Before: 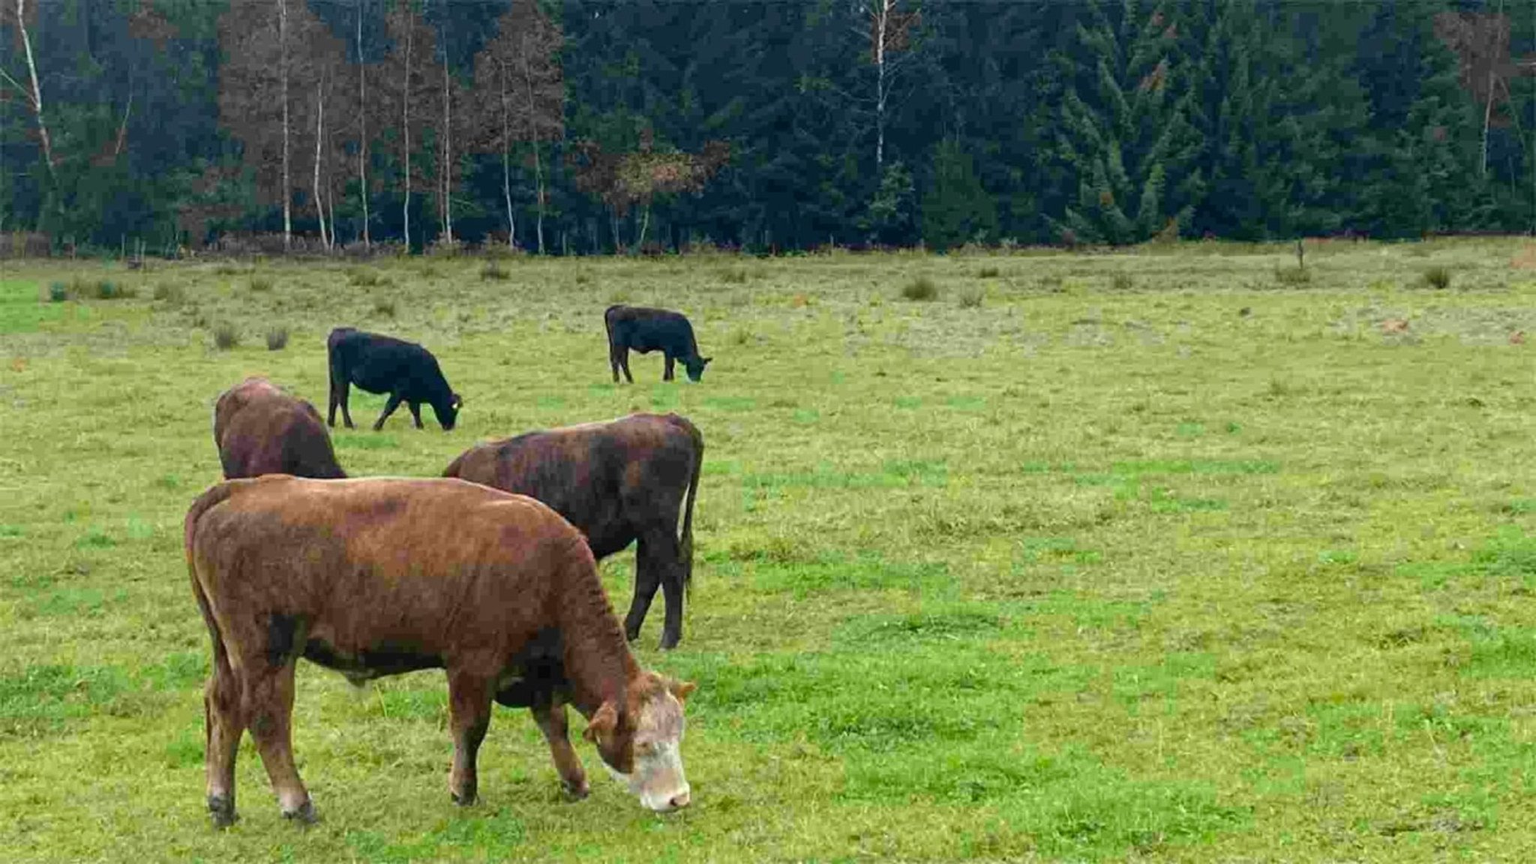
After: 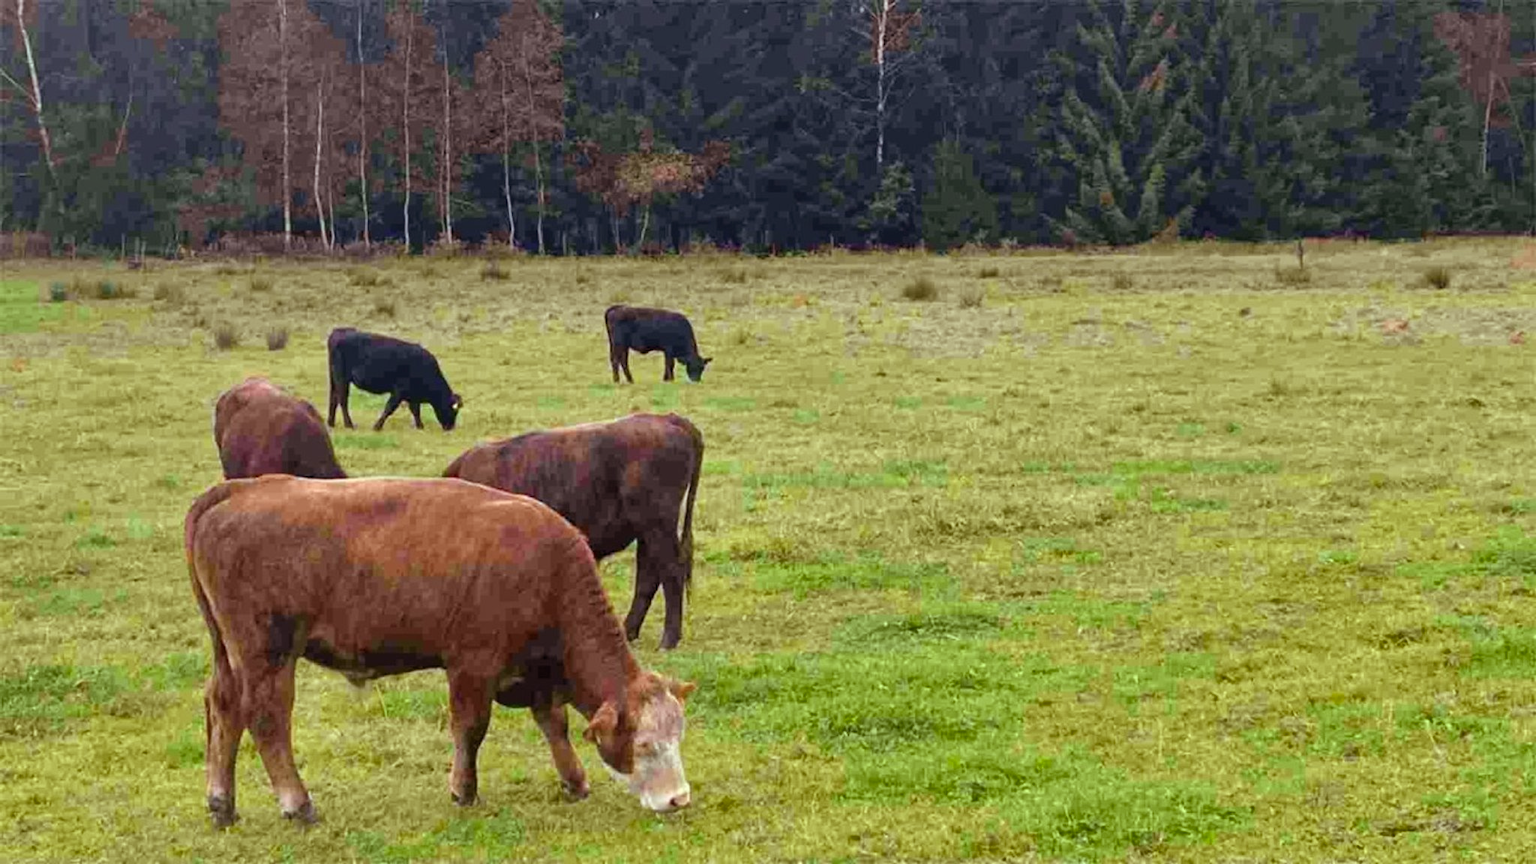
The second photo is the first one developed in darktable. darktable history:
shadows and highlights: shadows 25, highlights -48, soften with gaussian
rgb levels: mode RGB, independent channels, levels [[0, 0.474, 1], [0, 0.5, 1], [0, 0.5, 1]]
